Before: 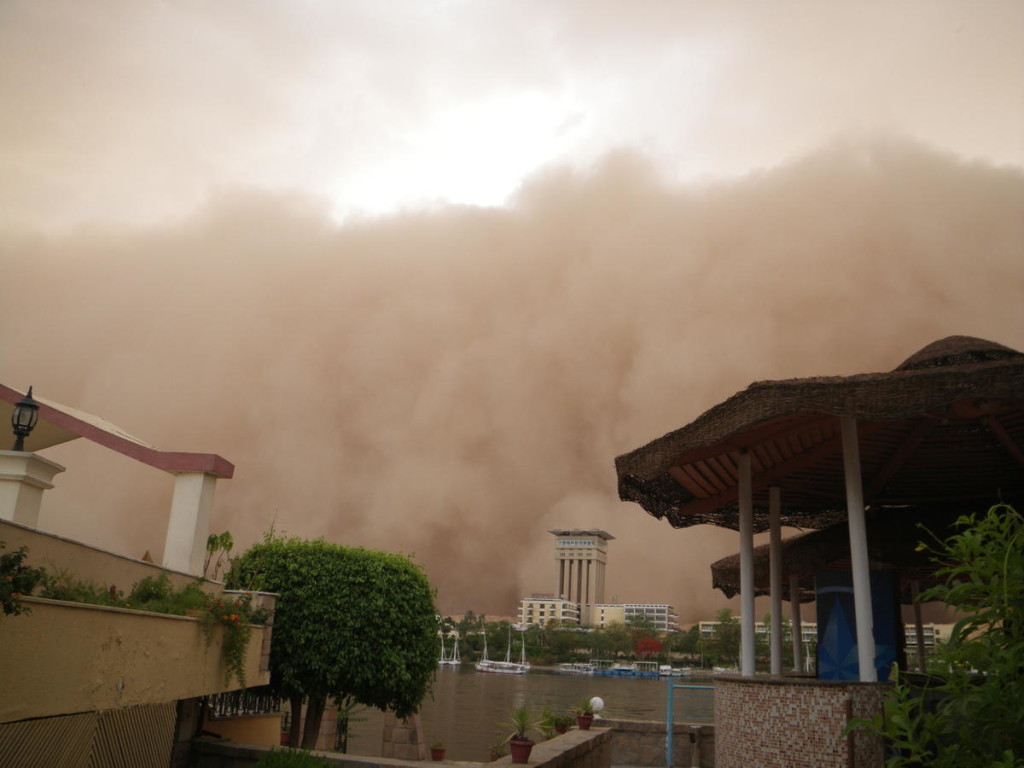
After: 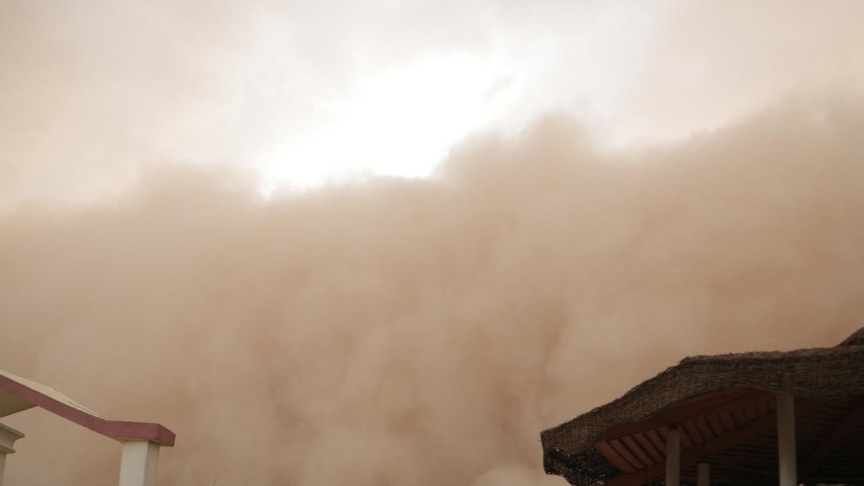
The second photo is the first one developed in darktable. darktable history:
rotate and perspective: rotation 0.062°, lens shift (vertical) 0.115, lens shift (horizontal) -0.133, crop left 0.047, crop right 0.94, crop top 0.061, crop bottom 0.94
crop: left 1.509%, top 3.452%, right 7.696%, bottom 28.452%
